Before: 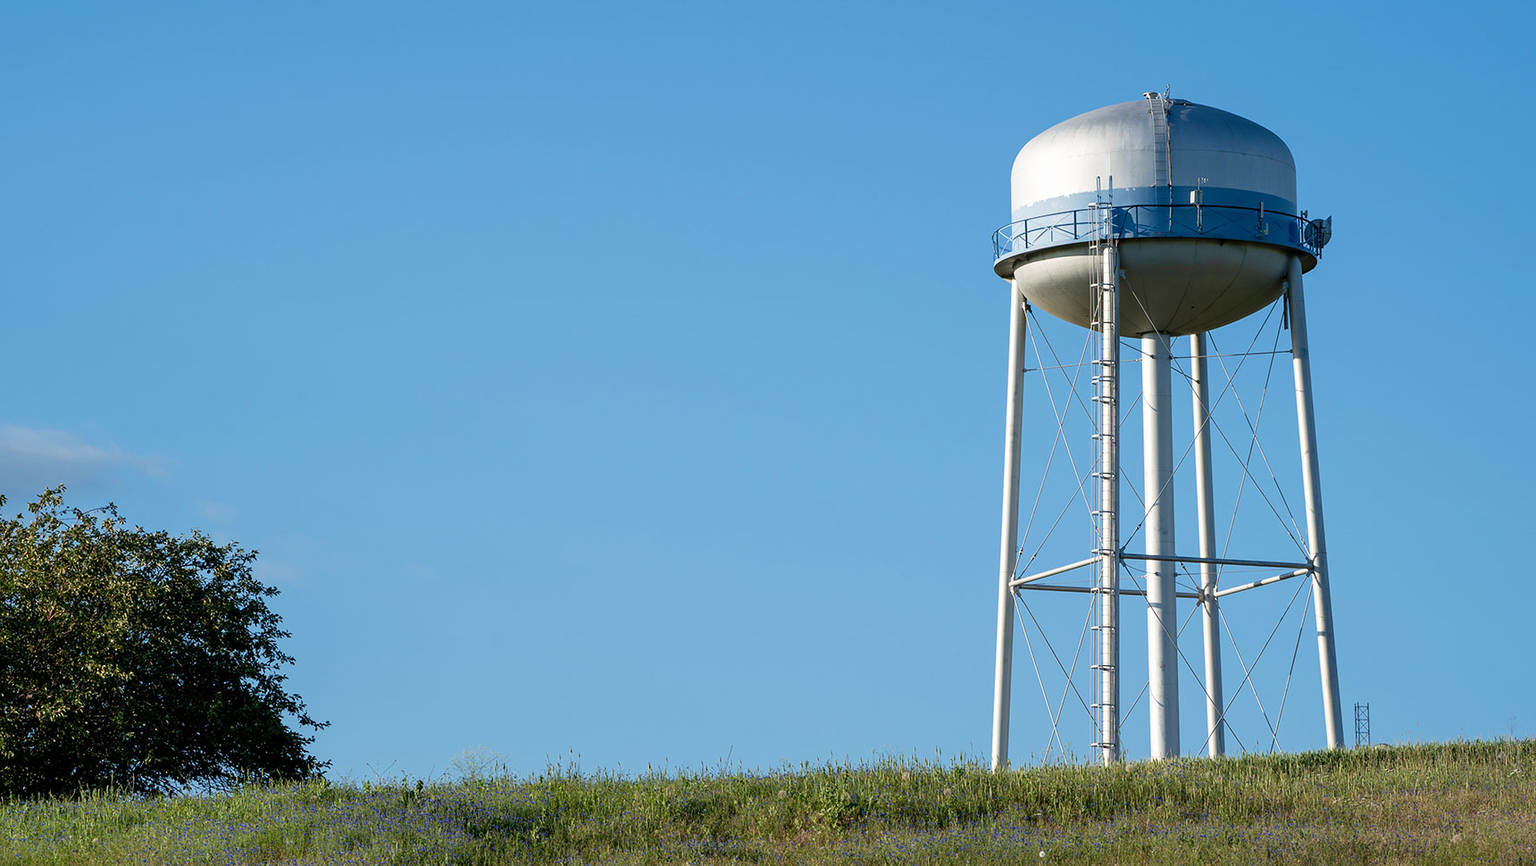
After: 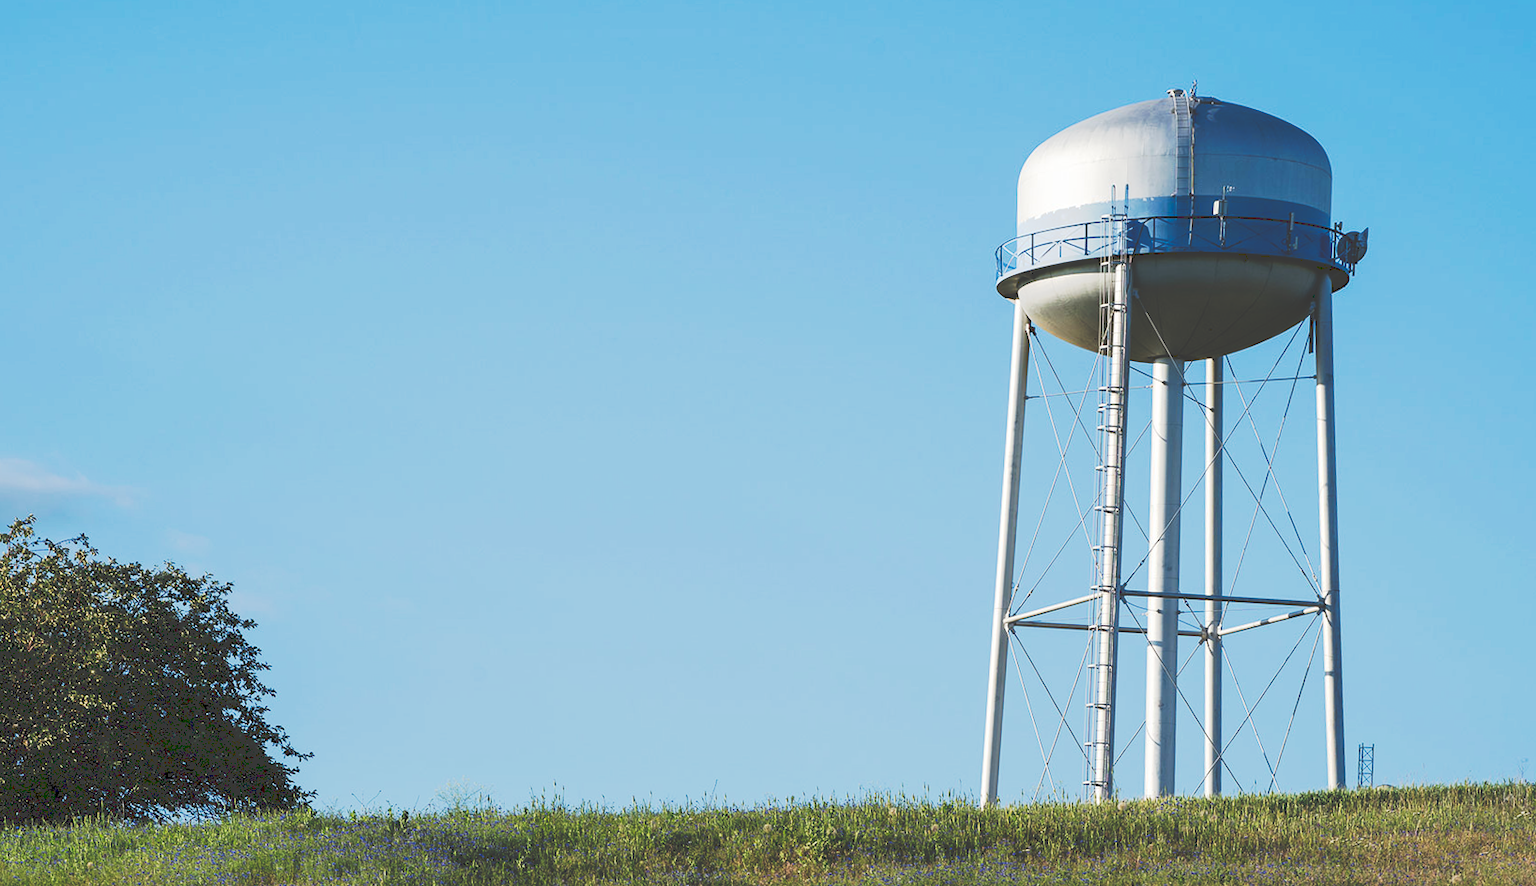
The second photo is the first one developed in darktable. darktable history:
tone curve: curves: ch0 [(0, 0) (0.003, 0.231) (0.011, 0.231) (0.025, 0.231) (0.044, 0.231) (0.069, 0.235) (0.1, 0.24) (0.136, 0.246) (0.177, 0.256) (0.224, 0.279) (0.277, 0.313) (0.335, 0.354) (0.399, 0.428) (0.468, 0.514) (0.543, 0.61) (0.623, 0.728) (0.709, 0.808) (0.801, 0.873) (0.898, 0.909) (1, 1)], preserve colors none
rotate and perspective: rotation 0.074°, lens shift (vertical) 0.096, lens shift (horizontal) -0.041, crop left 0.043, crop right 0.952, crop top 0.024, crop bottom 0.979
